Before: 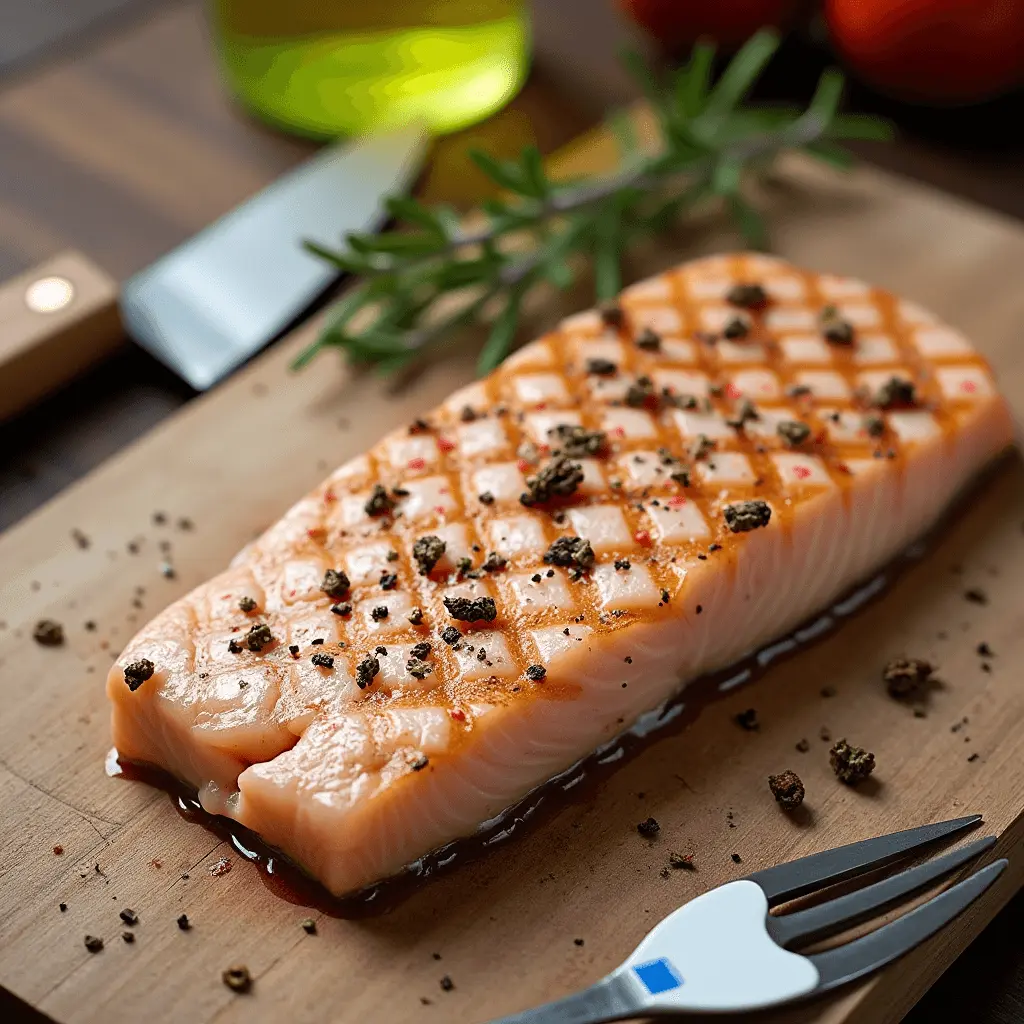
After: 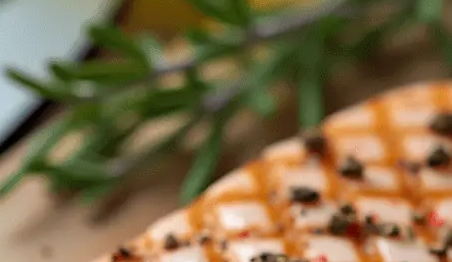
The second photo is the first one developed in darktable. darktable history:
crop: left 29.007%, top 16.865%, right 26.832%, bottom 57.513%
